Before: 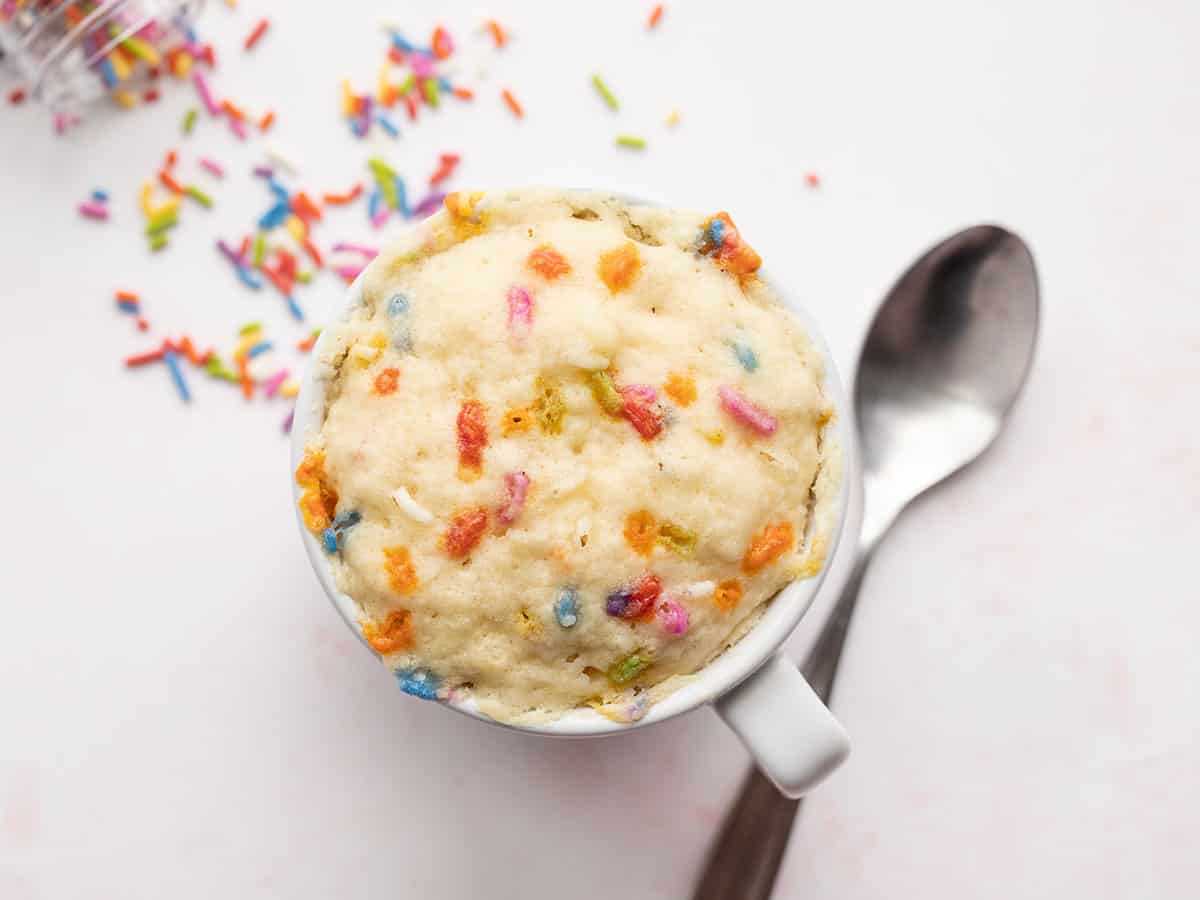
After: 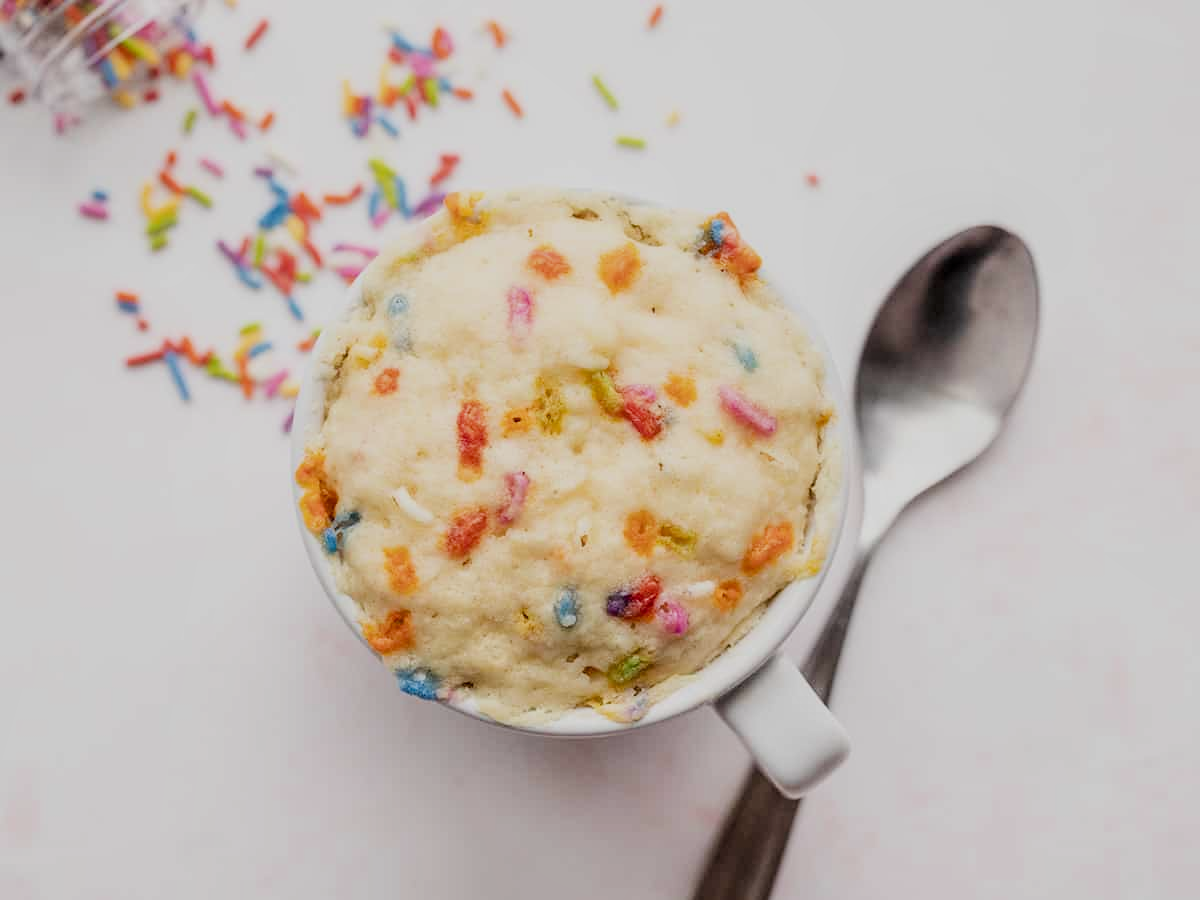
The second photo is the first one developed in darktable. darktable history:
tone equalizer: on, module defaults
filmic rgb: black relative exposure -7.65 EV, white relative exposure 4.56 EV, hardness 3.61
local contrast: on, module defaults
